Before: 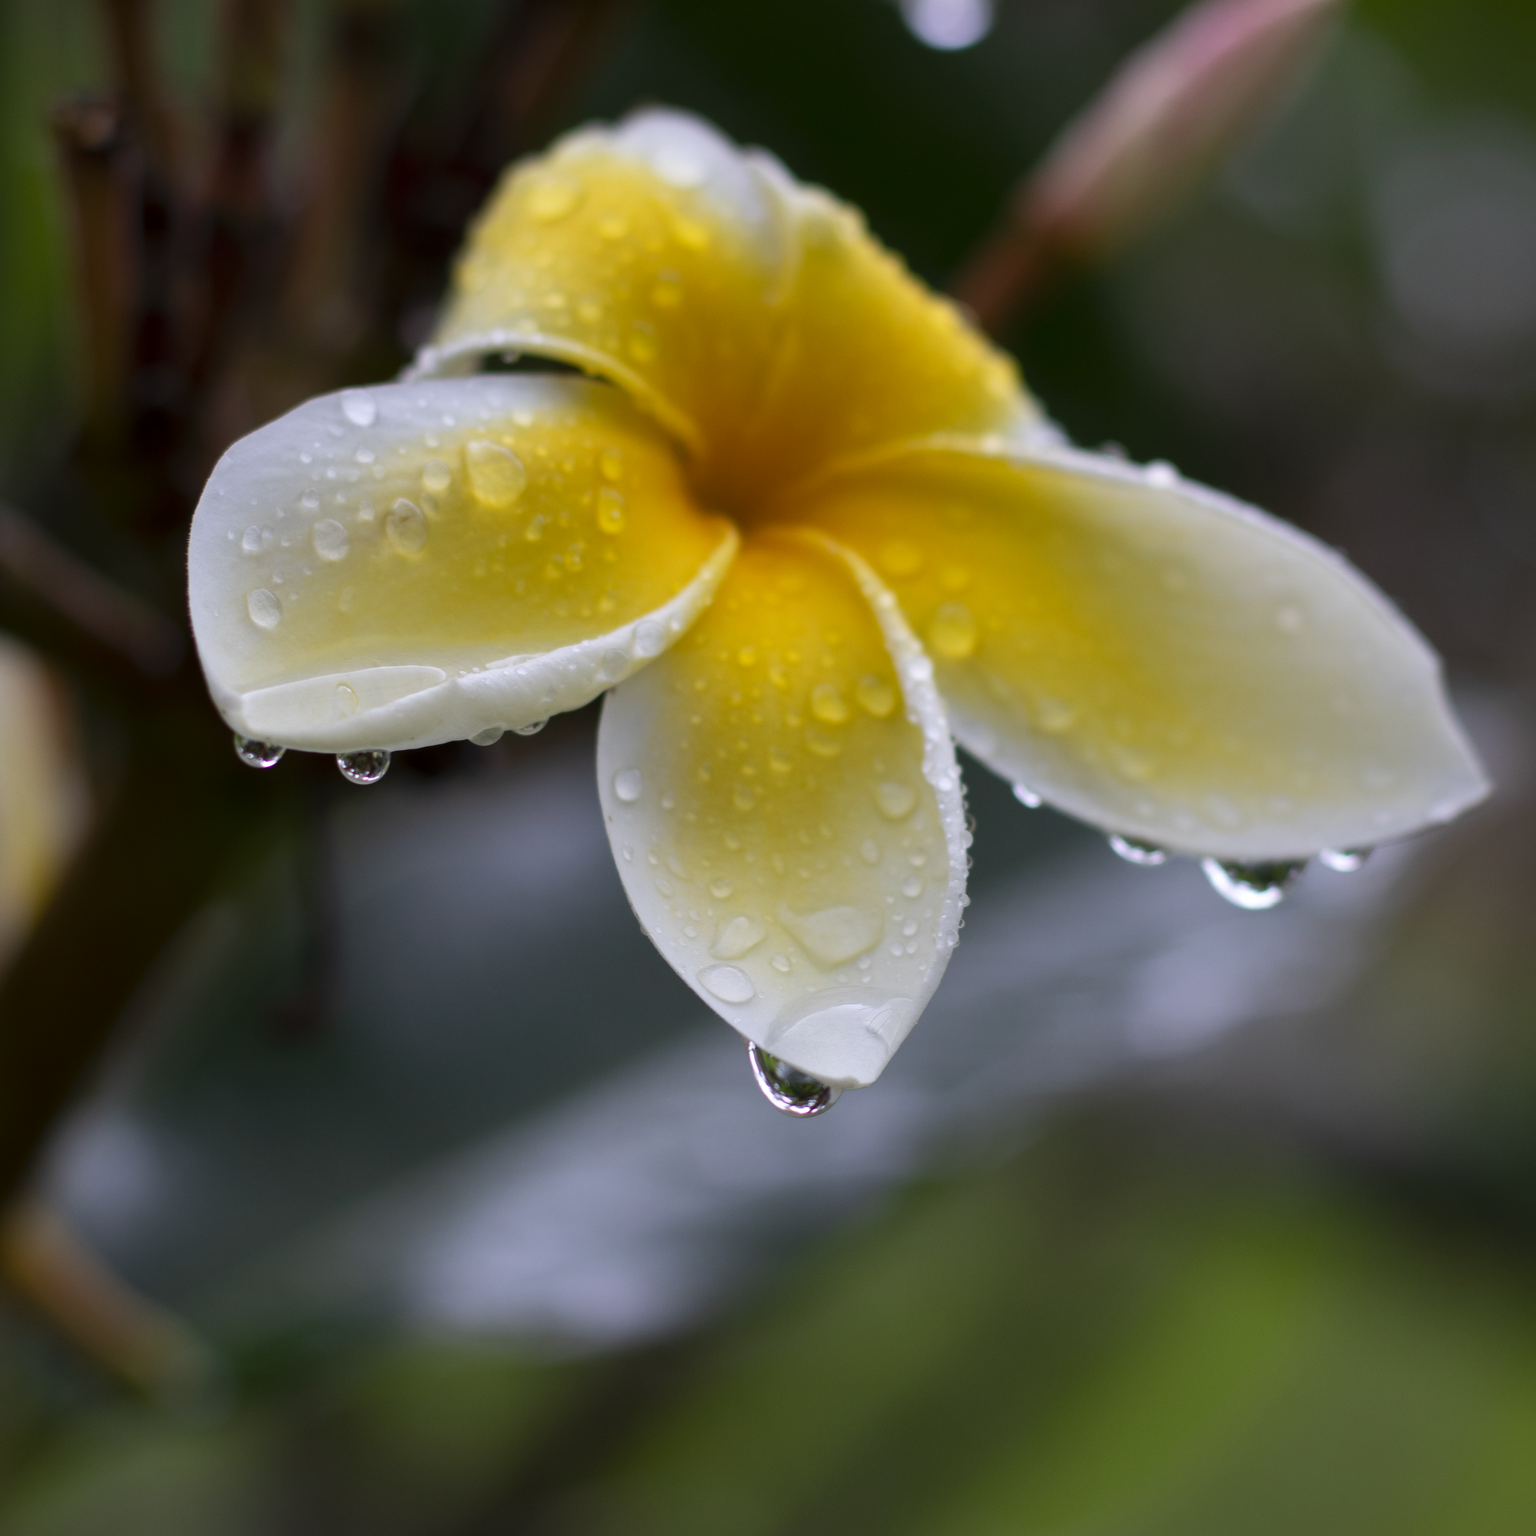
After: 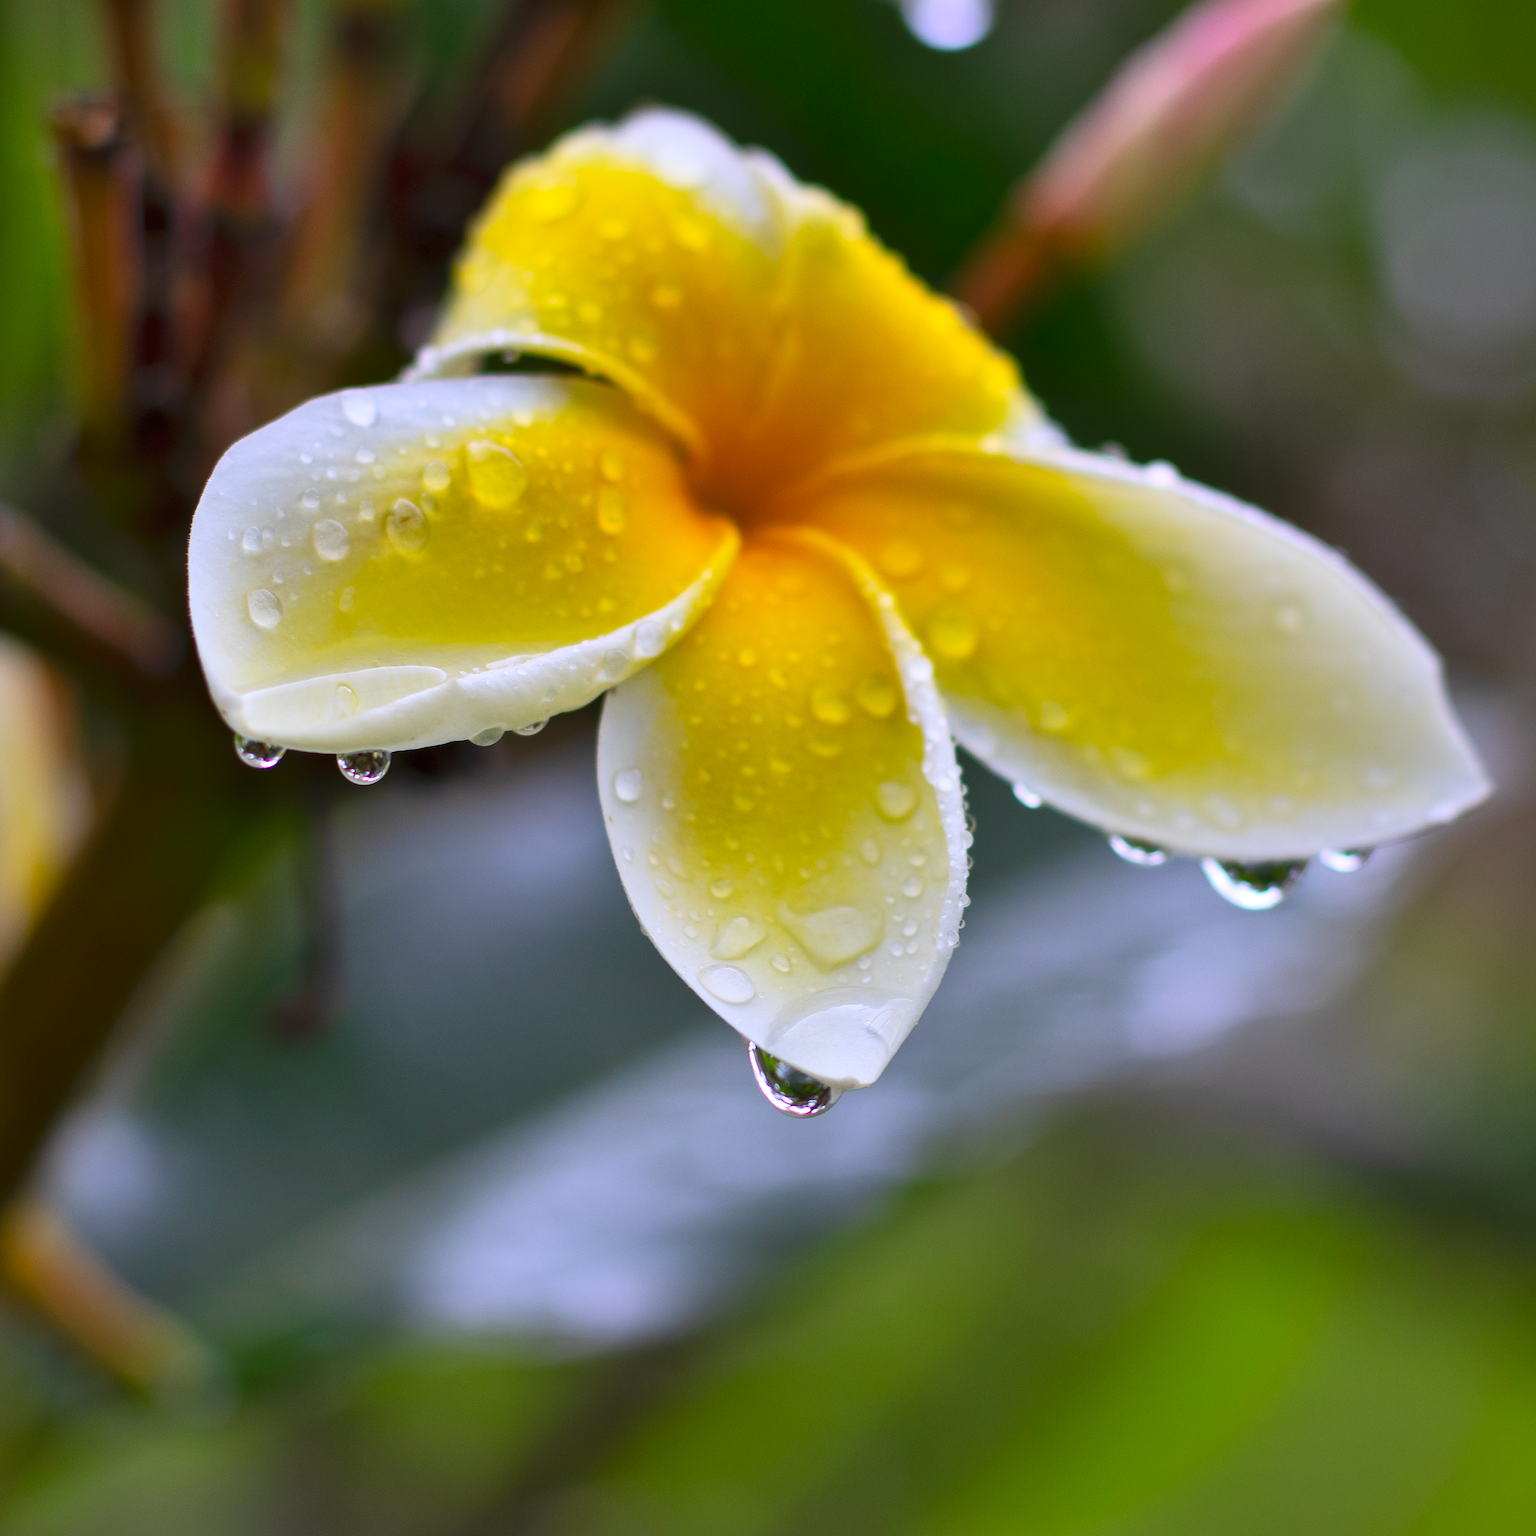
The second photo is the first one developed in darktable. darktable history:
shadows and highlights: soften with gaussian
contrast brightness saturation: contrast 0.2, brightness 0.2, saturation 0.8
sharpen: on, module defaults
